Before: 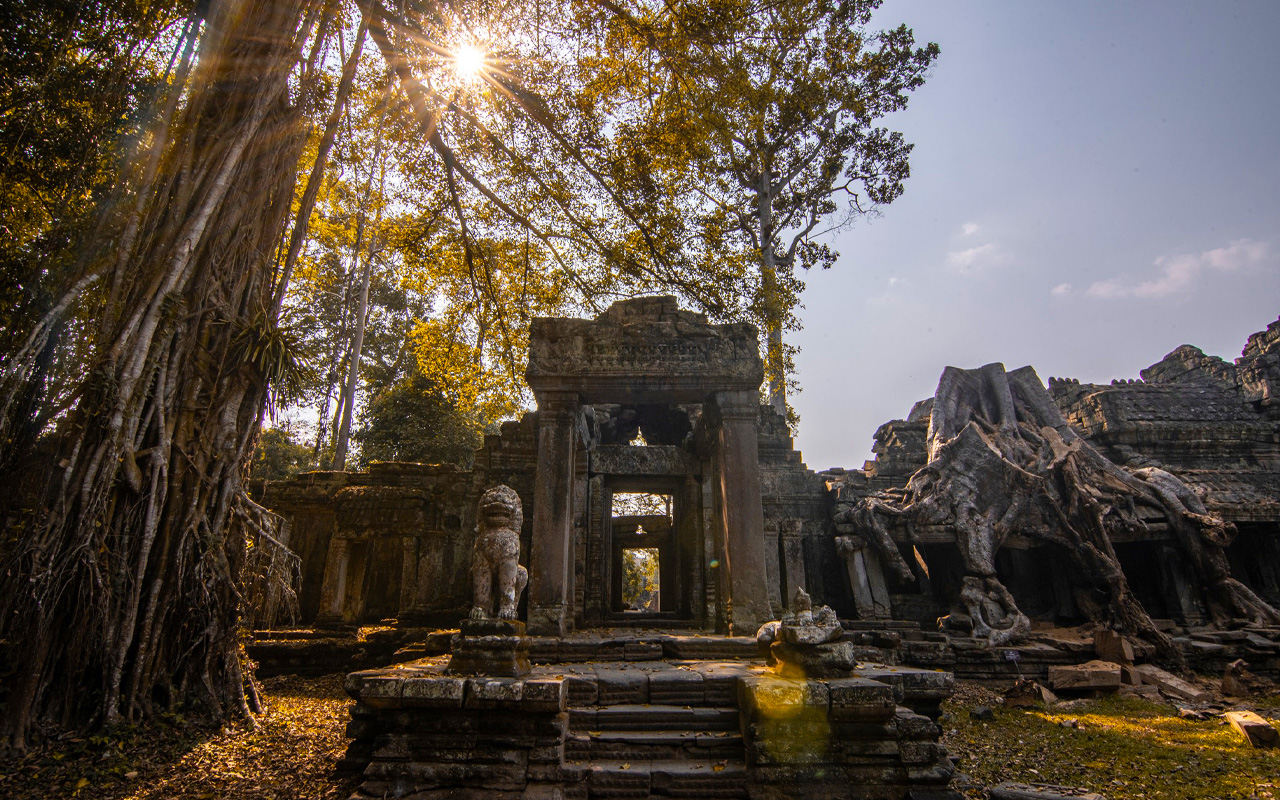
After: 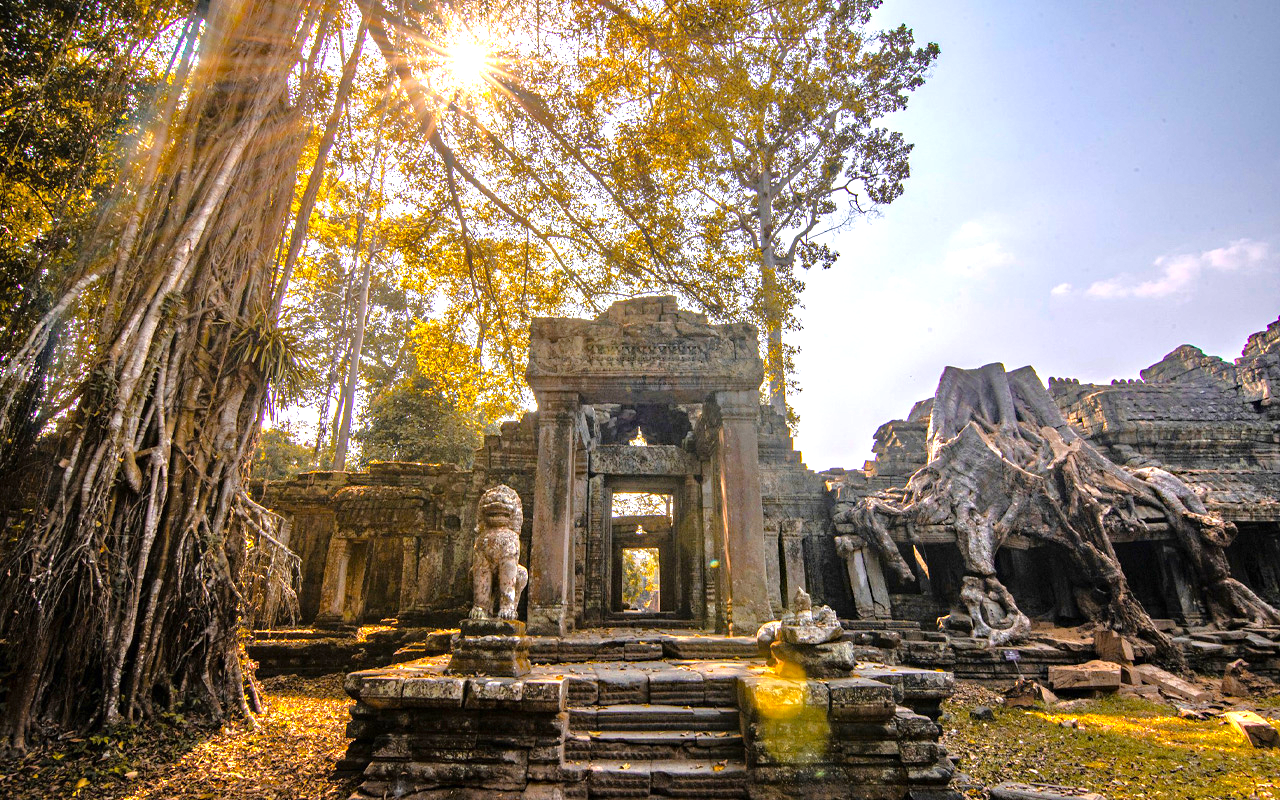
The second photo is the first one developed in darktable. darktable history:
exposure: exposure 1 EV, compensate highlight preservation false
haze removal: strength 0.29, distance 0.25, compatibility mode true, adaptive false
tone equalizer: -7 EV 0.15 EV, -6 EV 0.6 EV, -5 EV 1.15 EV, -4 EV 1.33 EV, -3 EV 1.15 EV, -2 EV 0.6 EV, -1 EV 0.15 EV, mask exposure compensation -0.5 EV
